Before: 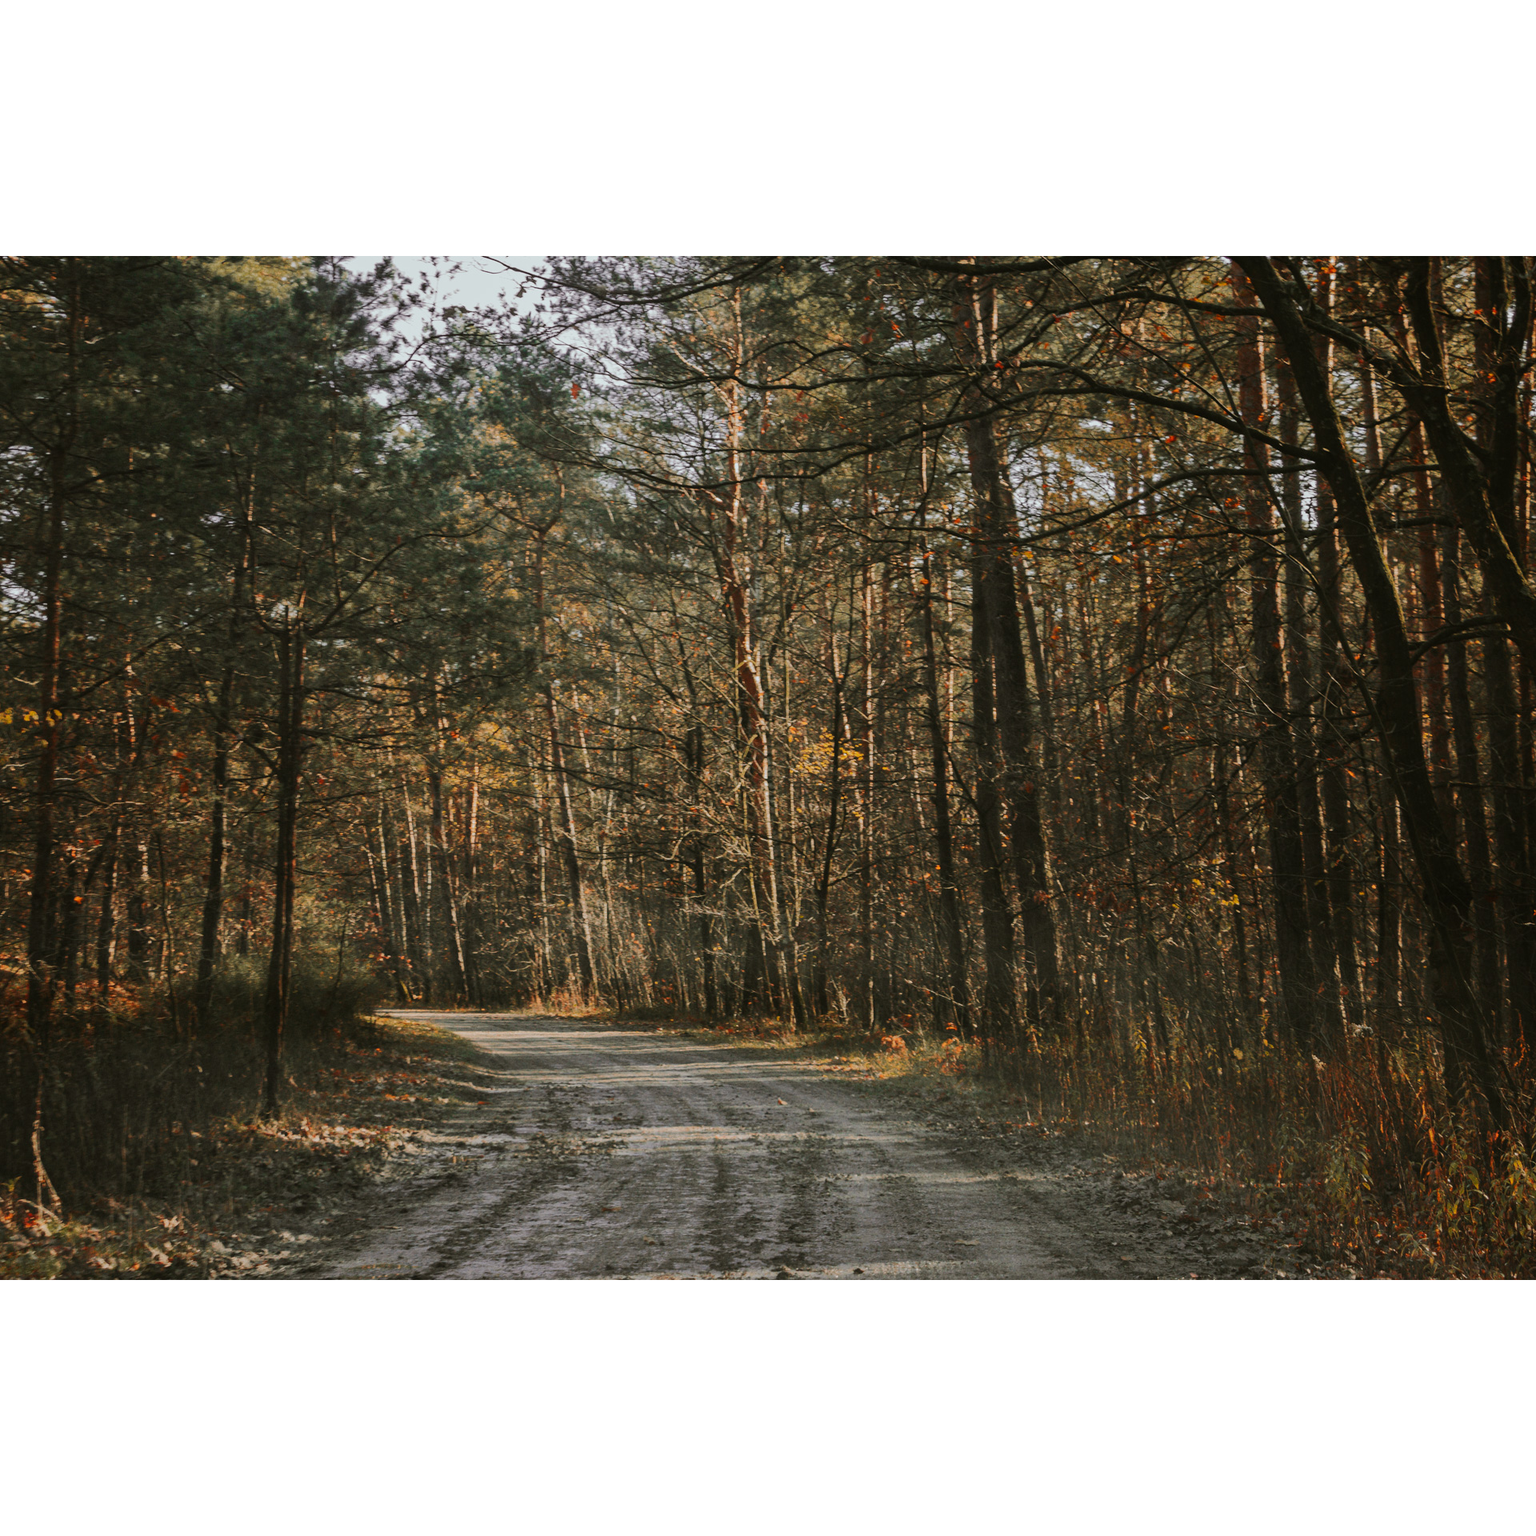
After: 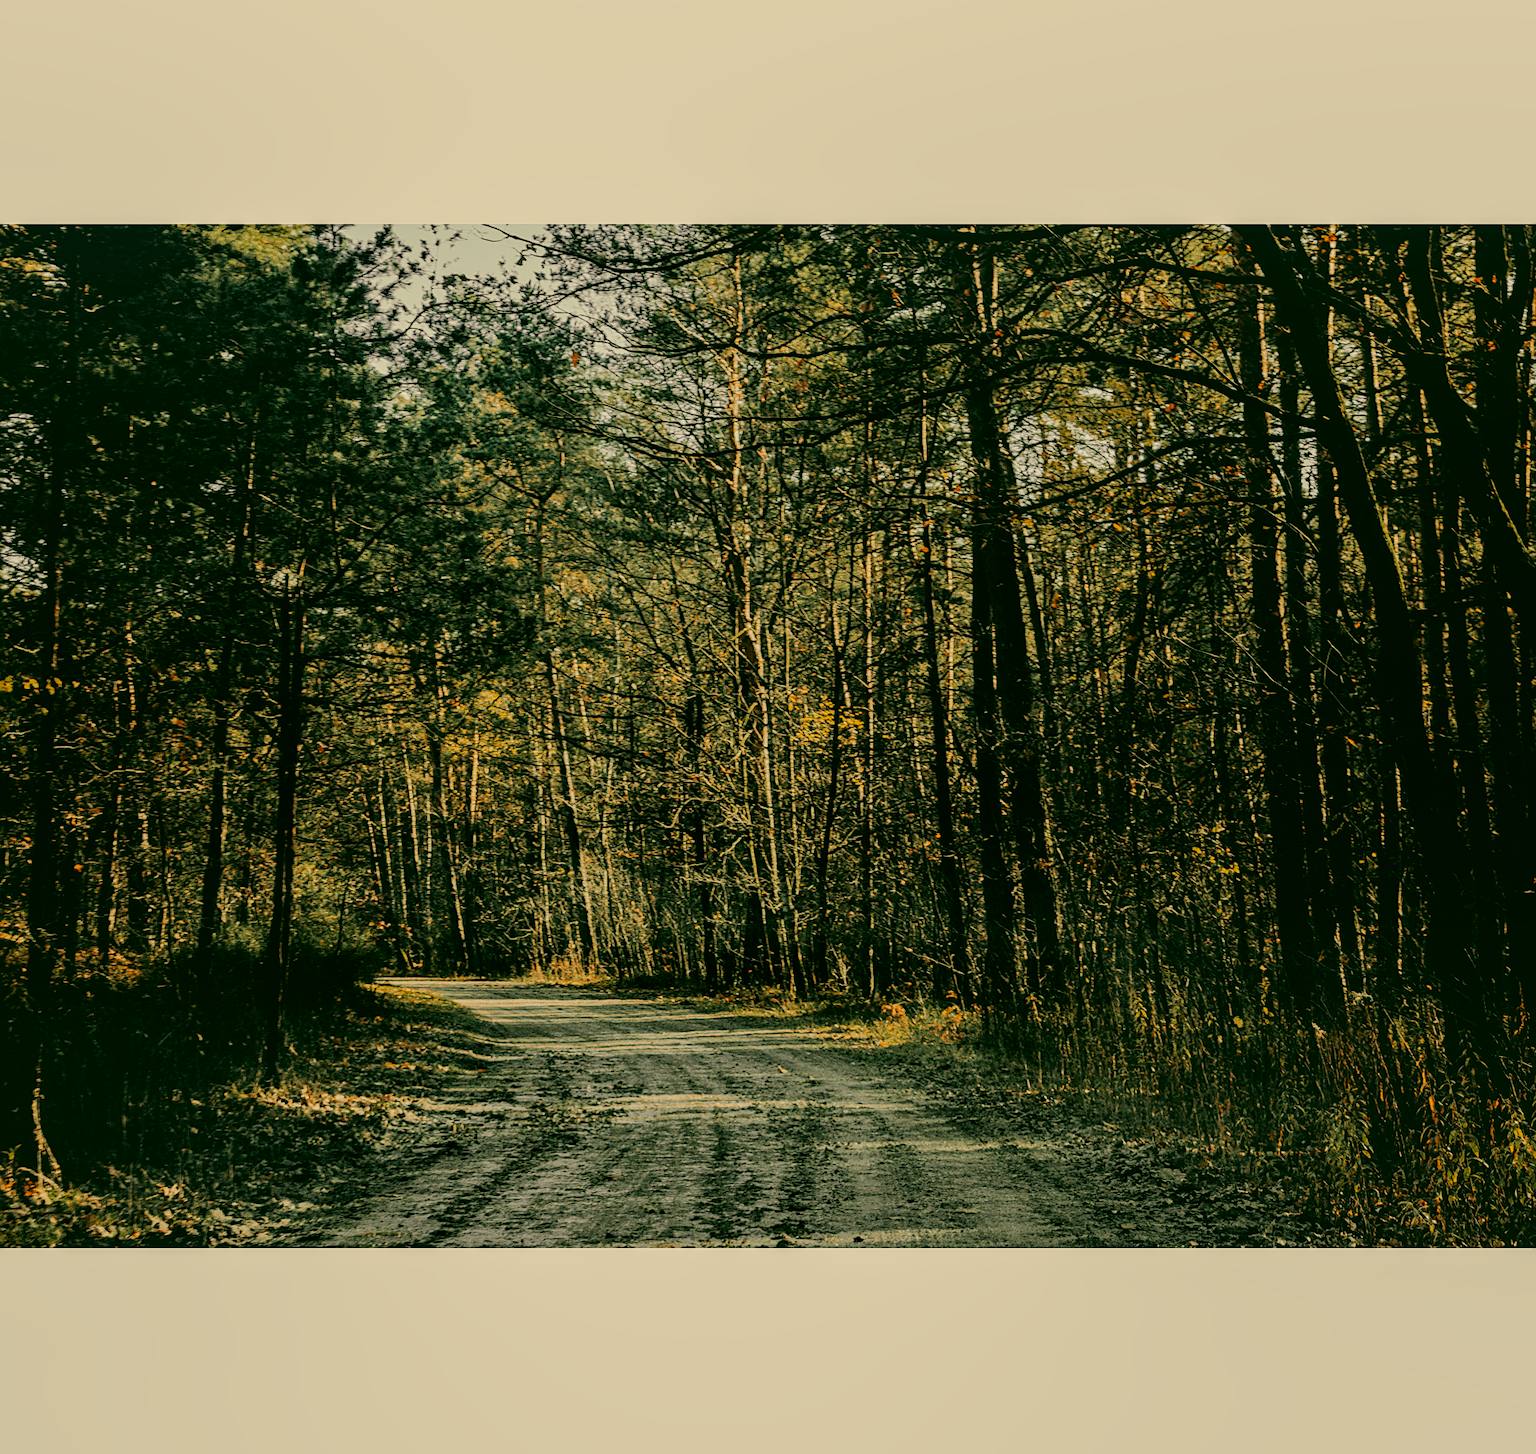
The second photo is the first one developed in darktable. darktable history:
sharpen: on, module defaults
local contrast: on, module defaults
filmic rgb: black relative exposure -4.56 EV, white relative exposure 4.76 EV, hardness 2.35, latitude 35.73%, contrast 1.044, highlights saturation mix 0.705%, shadows ↔ highlights balance 1.31%, color science v6 (2022)
color correction: highlights a* 4.92, highlights b* 24.42, shadows a* -15.84, shadows b* 3.99
crop and rotate: top 2.095%, bottom 3.209%
